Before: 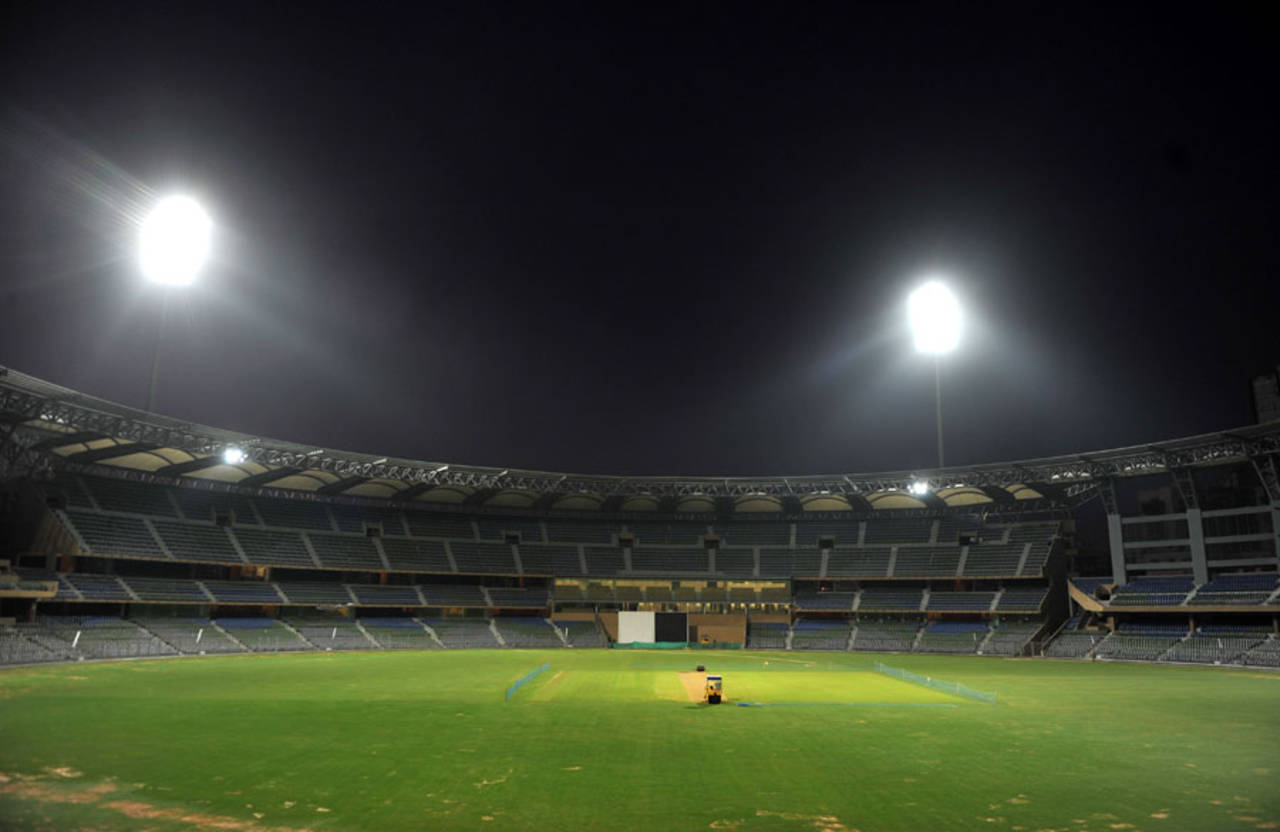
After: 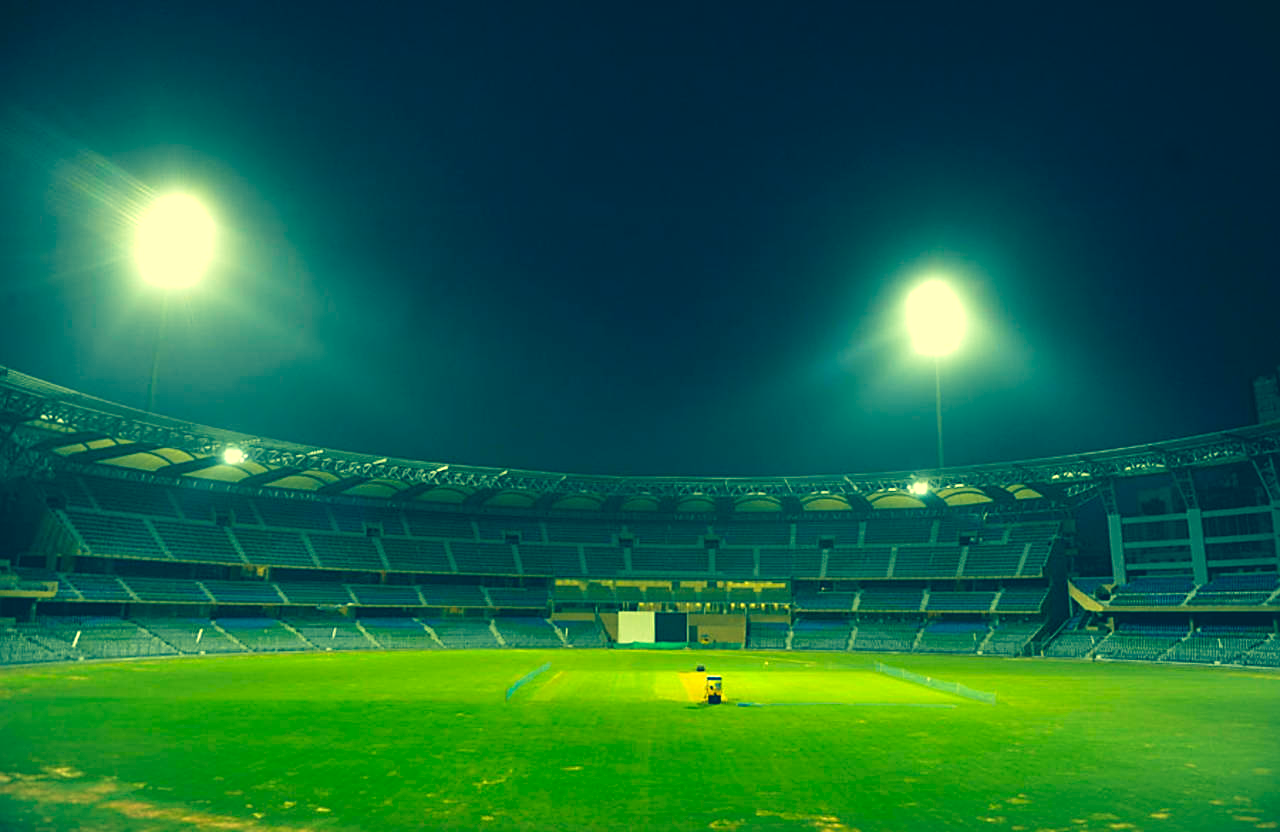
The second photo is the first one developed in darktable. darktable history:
sharpen: on, module defaults
contrast brightness saturation: contrast -0.101, brightness 0.043, saturation 0.075
color correction: highlights a* -16.14, highlights b* 39.91, shadows a* -39.9, shadows b* -26.24
velvia: on, module defaults
exposure: exposure 0.602 EV, compensate highlight preservation false
